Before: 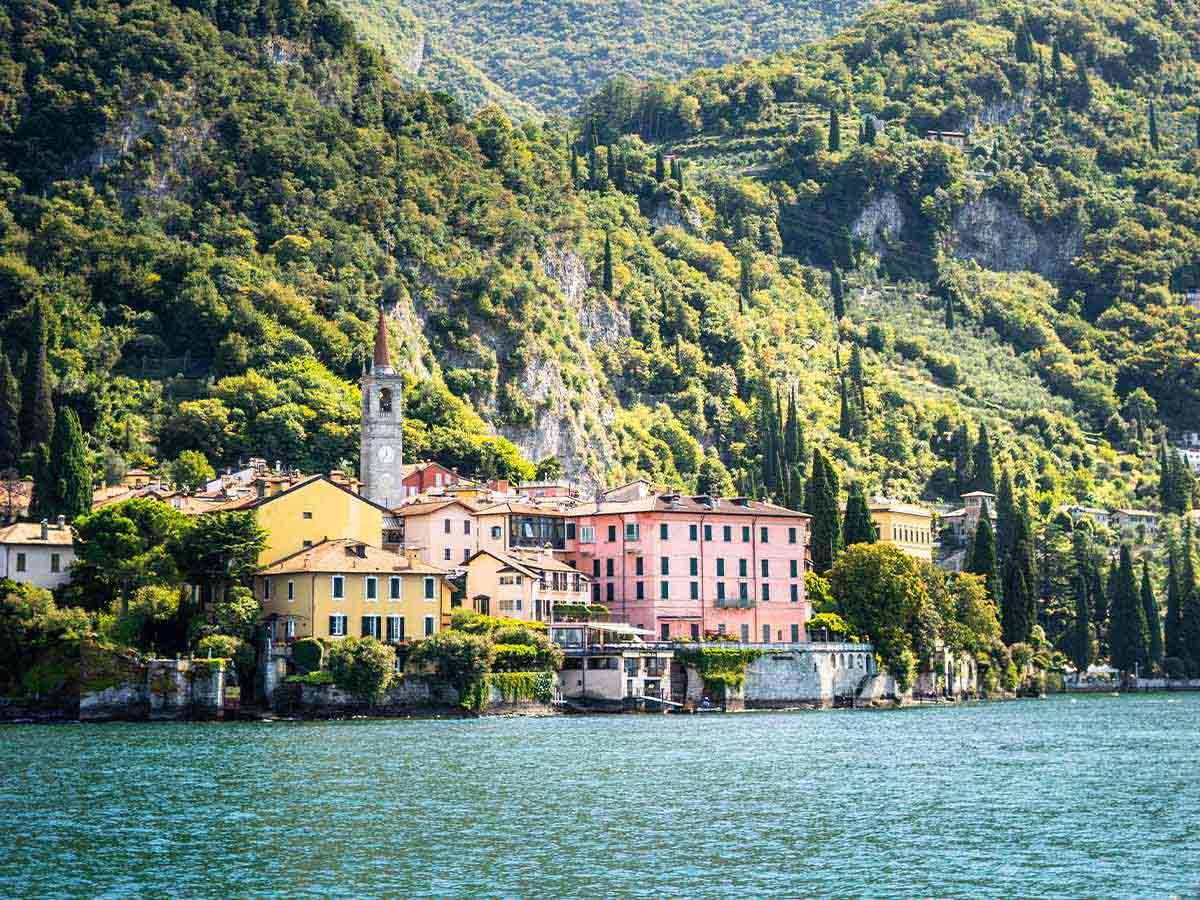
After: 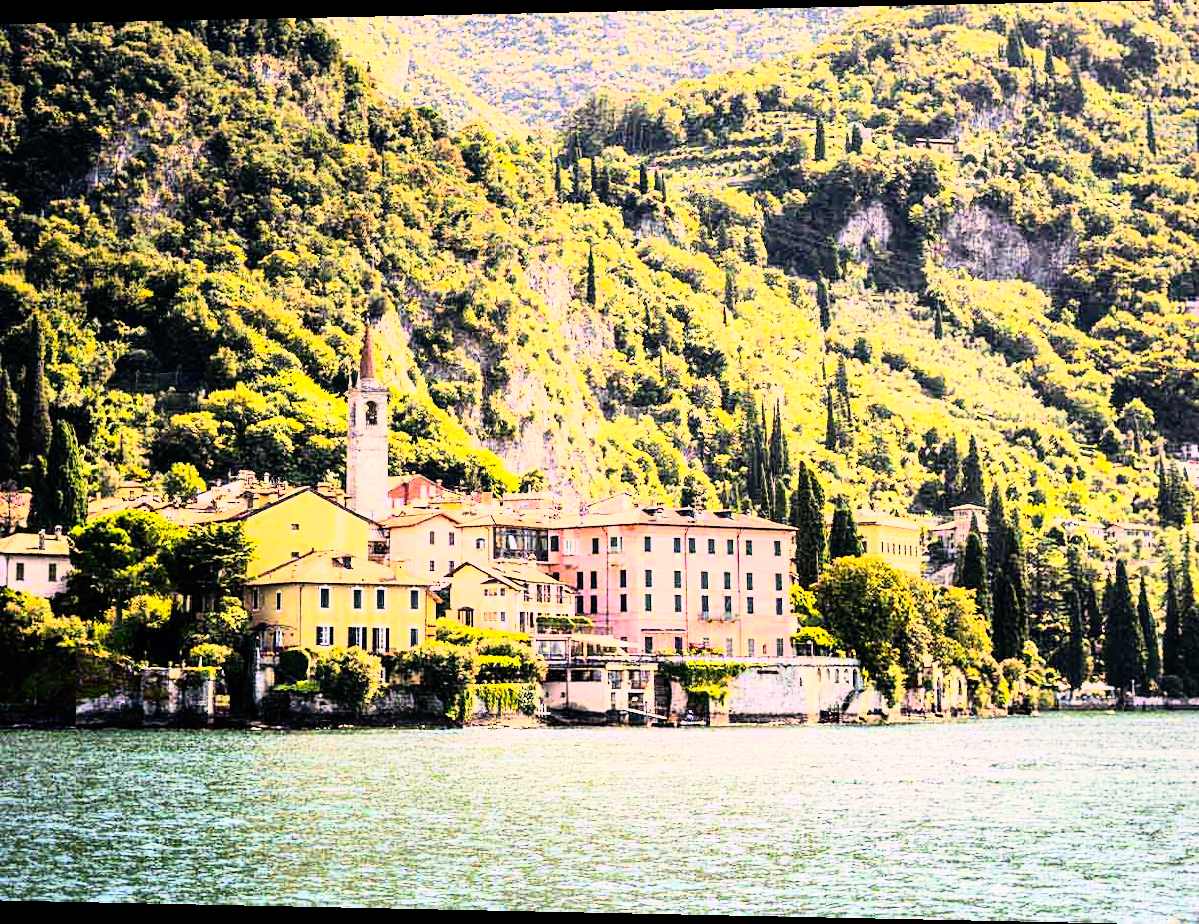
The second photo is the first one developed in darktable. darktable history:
rgb curve: curves: ch0 [(0, 0) (0.21, 0.15) (0.24, 0.21) (0.5, 0.75) (0.75, 0.96) (0.89, 0.99) (1, 1)]; ch1 [(0, 0.02) (0.21, 0.13) (0.25, 0.2) (0.5, 0.67) (0.75, 0.9) (0.89, 0.97) (1, 1)]; ch2 [(0, 0.02) (0.21, 0.13) (0.25, 0.2) (0.5, 0.67) (0.75, 0.9) (0.89, 0.97) (1, 1)], compensate middle gray true
color correction: highlights a* 17.88, highlights b* 18.79
rotate and perspective: lens shift (horizontal) -0.055, automatic cropping off
